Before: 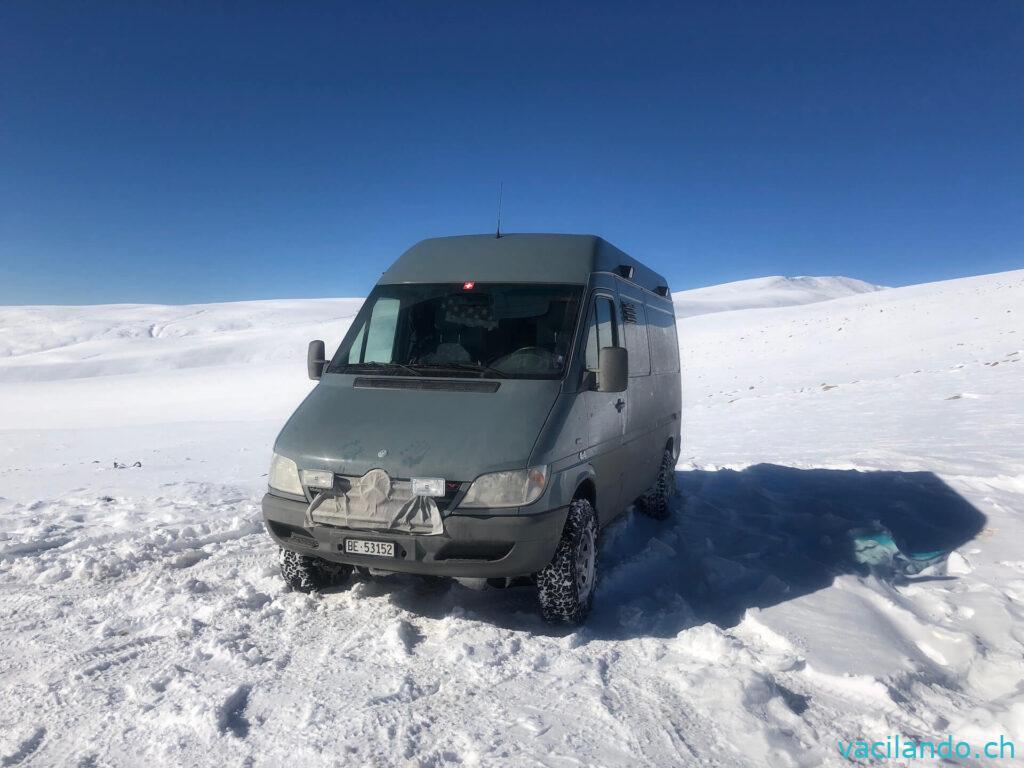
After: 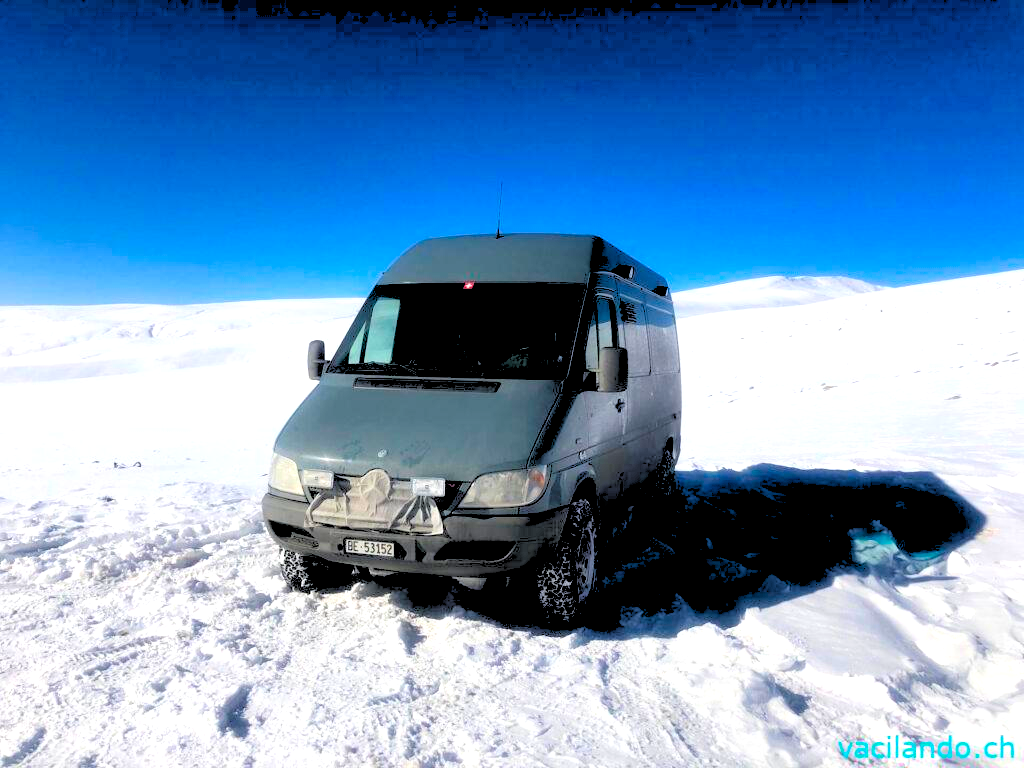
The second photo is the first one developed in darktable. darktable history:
color balance rgb: linear chroma grading › global chroma 9%, perceptual saturation grading › global saturation 36%, perceptual saturation grading › shadows 35%, perceptual brilliance grading › global brilliance 15%, perceptual brilliance grading › shadows -35%, global vibrance 15%
rgb levels: levels [[0.027, 0.429, 0.996], [0, 0.5, 1], [0, 0.5, 1]]
